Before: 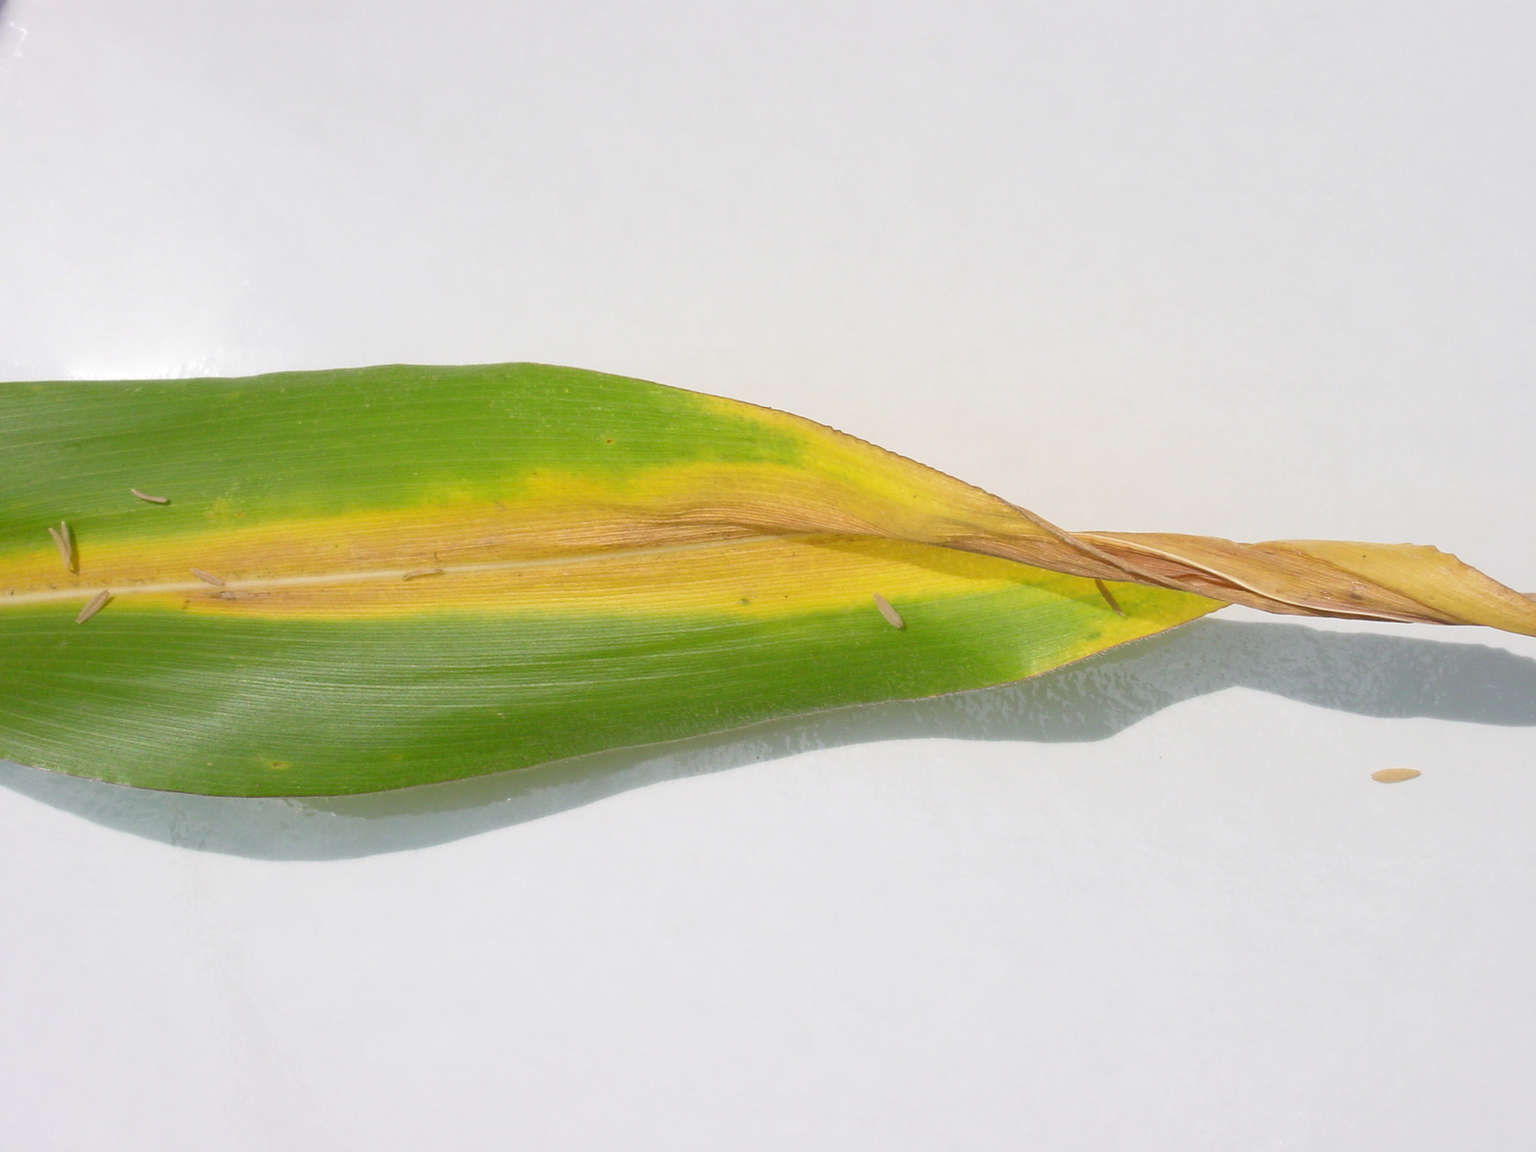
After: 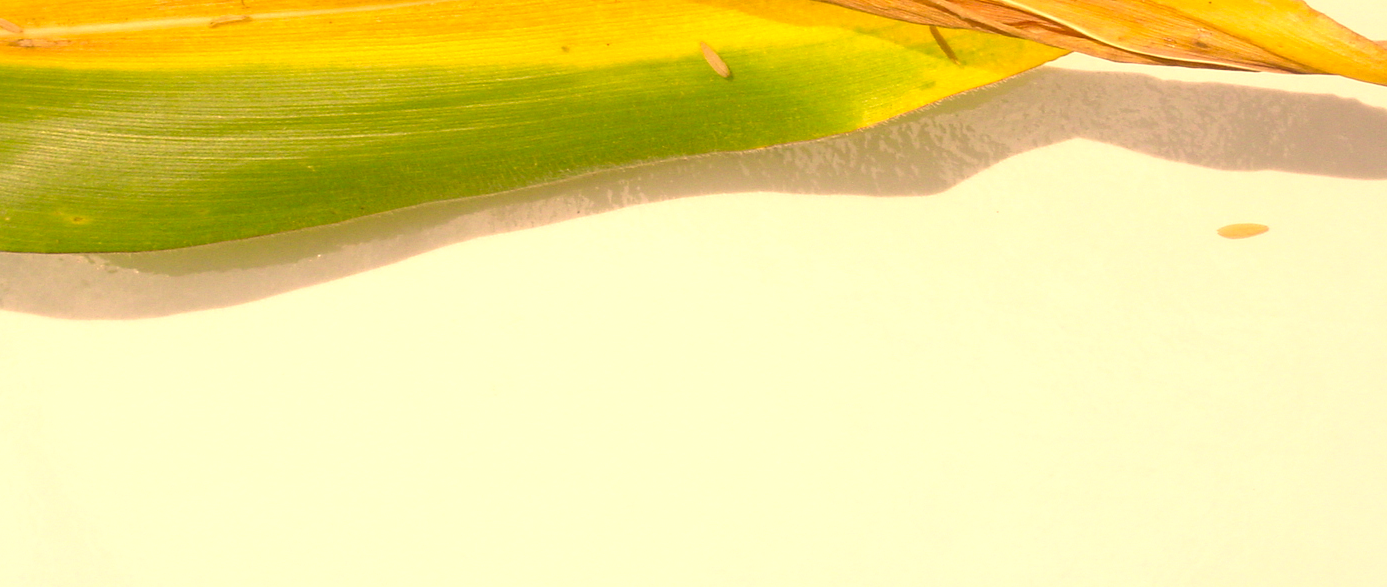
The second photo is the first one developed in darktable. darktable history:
crop and rotate: left 13.306%, top 48.129%, bottom 2.928%
color correction: highlights a* 17.94, highlights b* 35.39, shadows a* 1.48, shadows b* 6.42, saturation 1.01
exposure: black level correction 0, exposure 0.6 EV, compensate exposure bias true, compensate highlight preservation false
